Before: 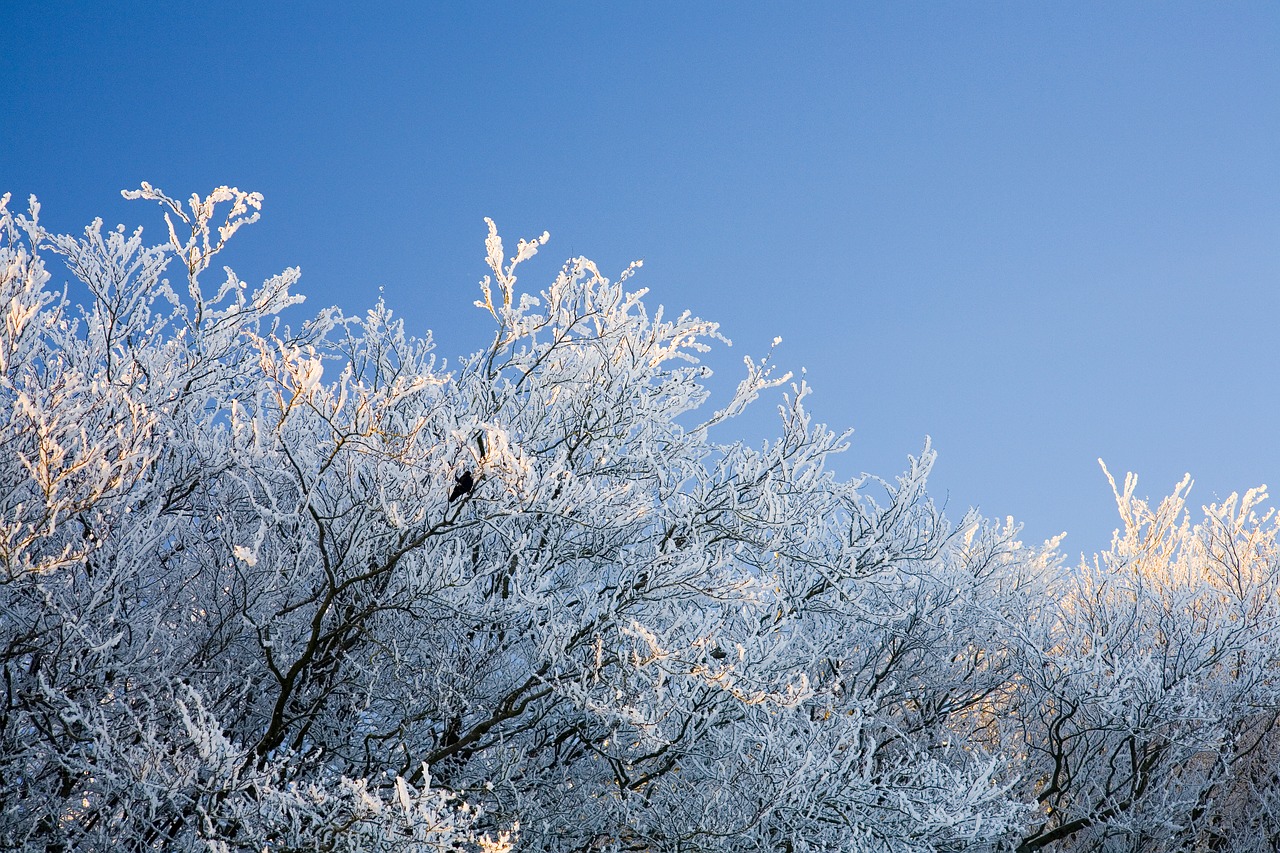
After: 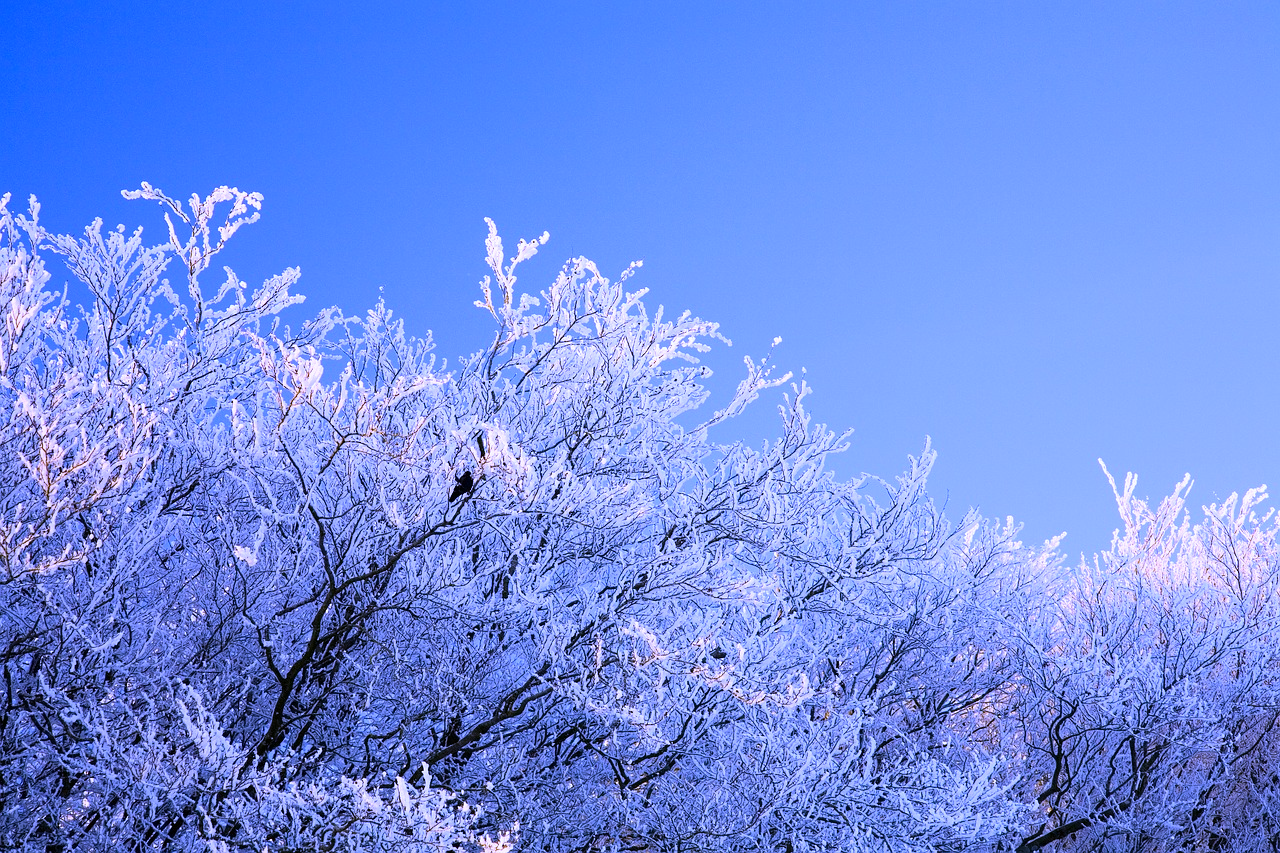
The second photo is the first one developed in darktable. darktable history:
white balance: red 0.98, blue 1.61
